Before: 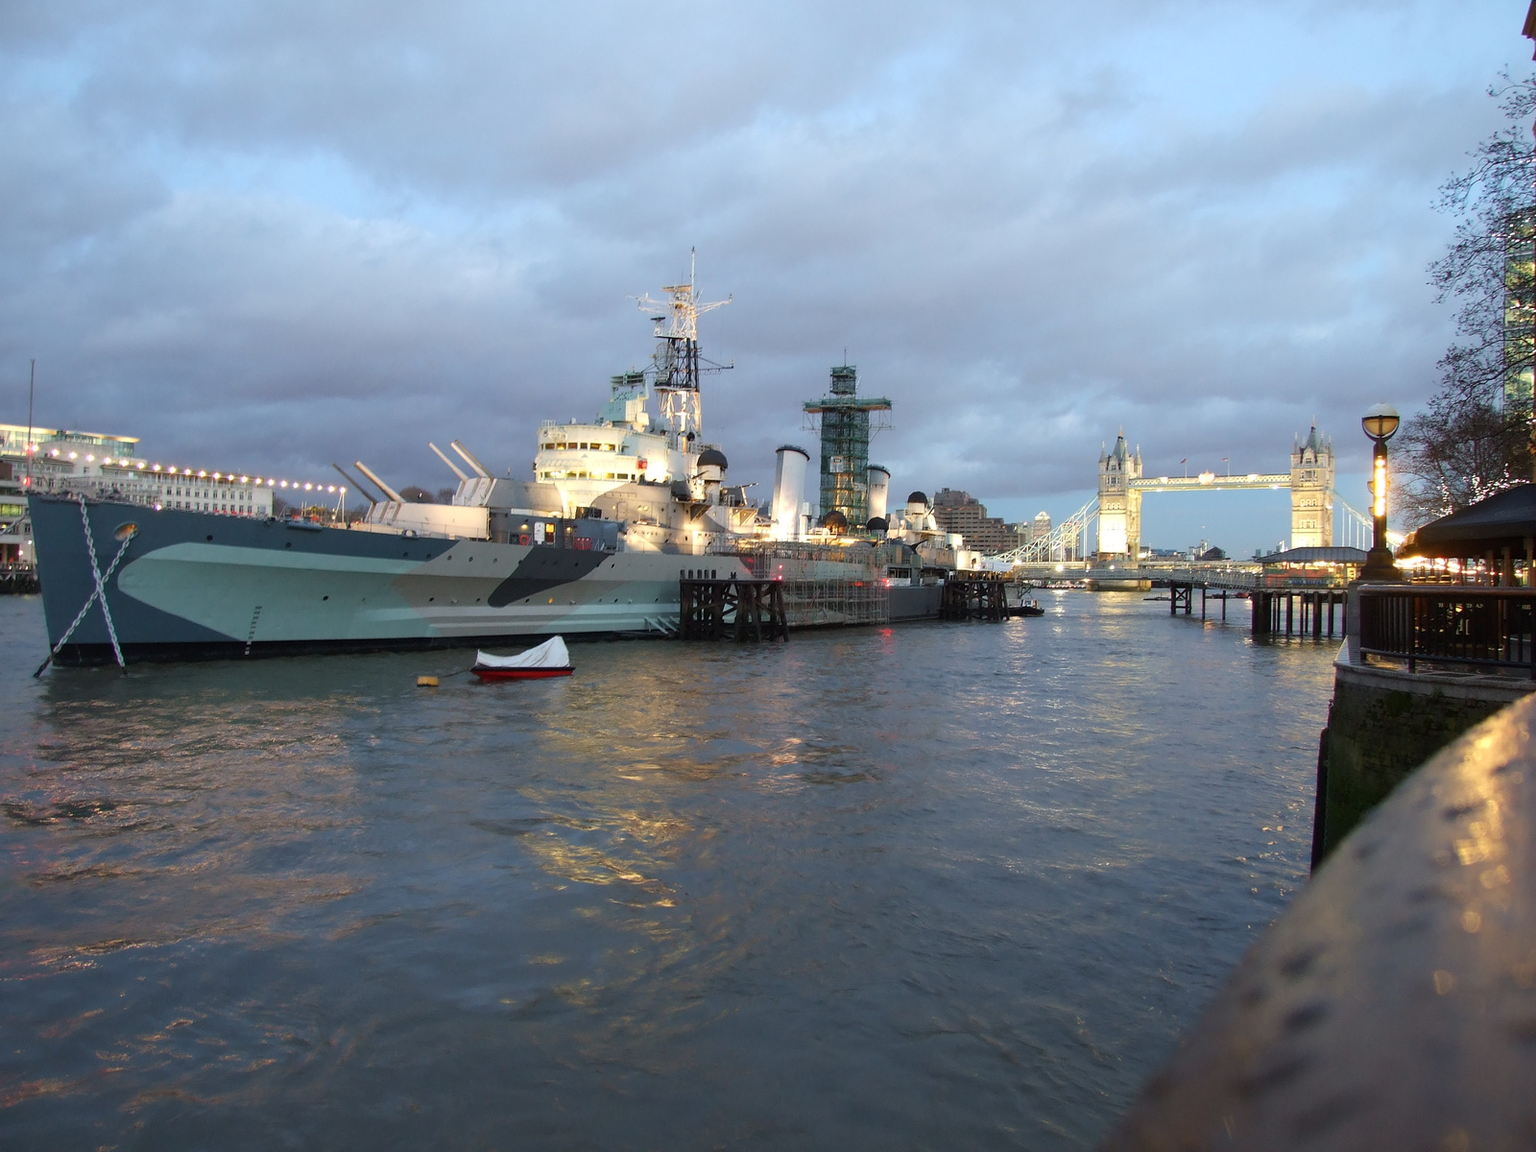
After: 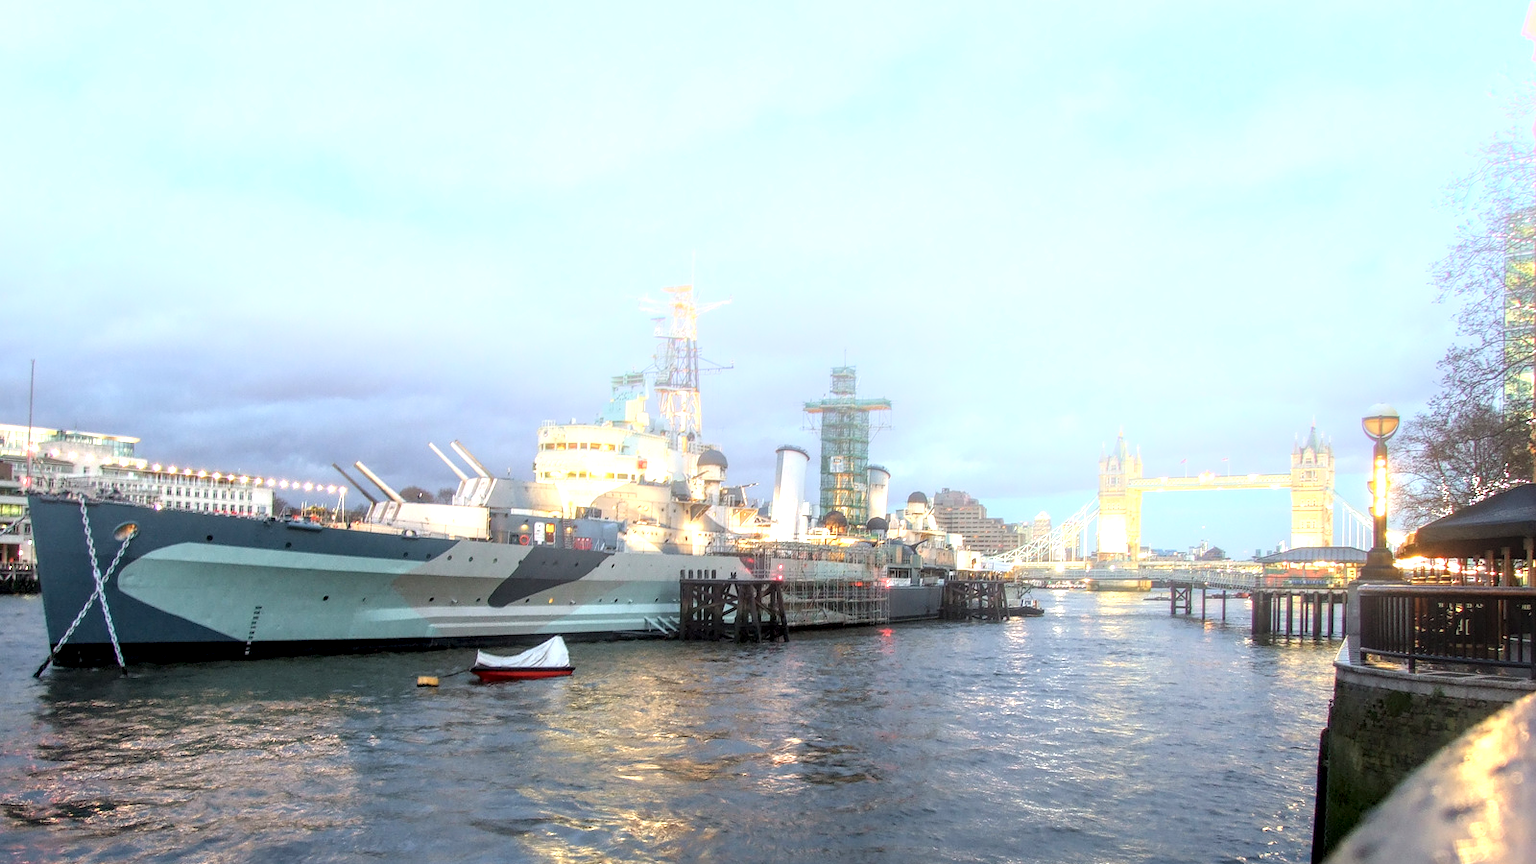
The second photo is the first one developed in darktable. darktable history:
exposure: black level correction 0, exposure 0.7 EV, compensate exposure bias true, compensate highlight preservation false
bloom: threshold 82.5%, strength 16.25%
local contrast: highlights 19%, detail 186%
crop: bottom 24.988%
